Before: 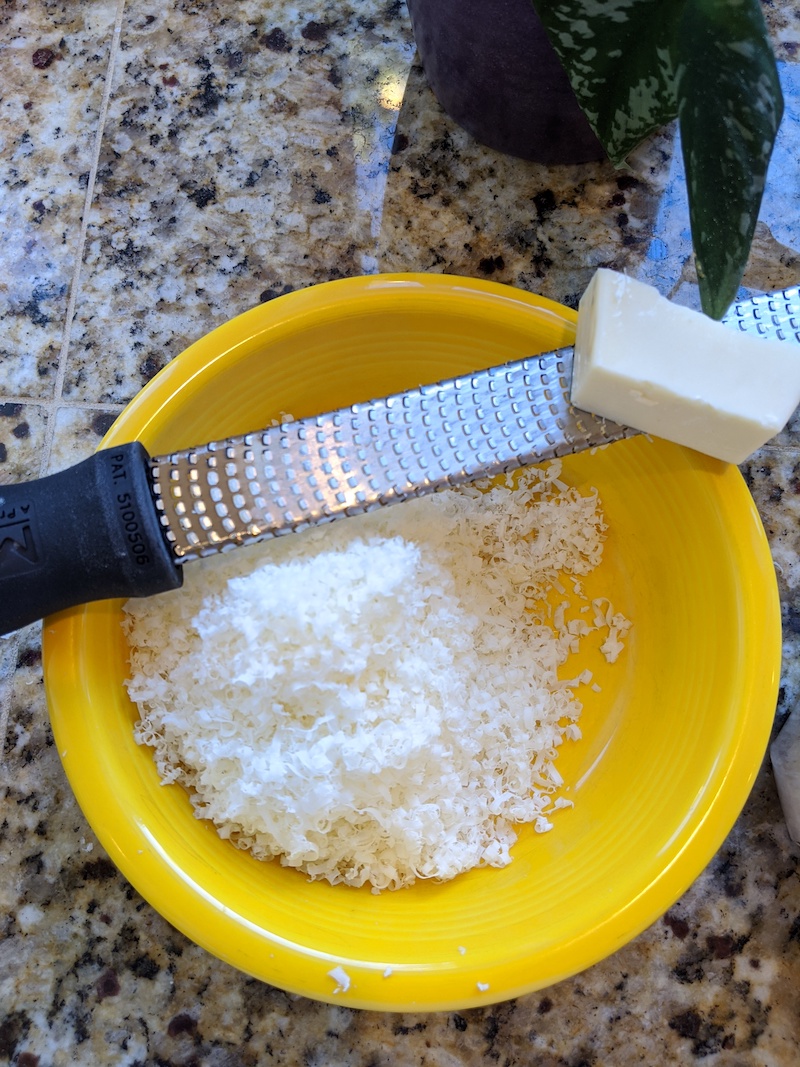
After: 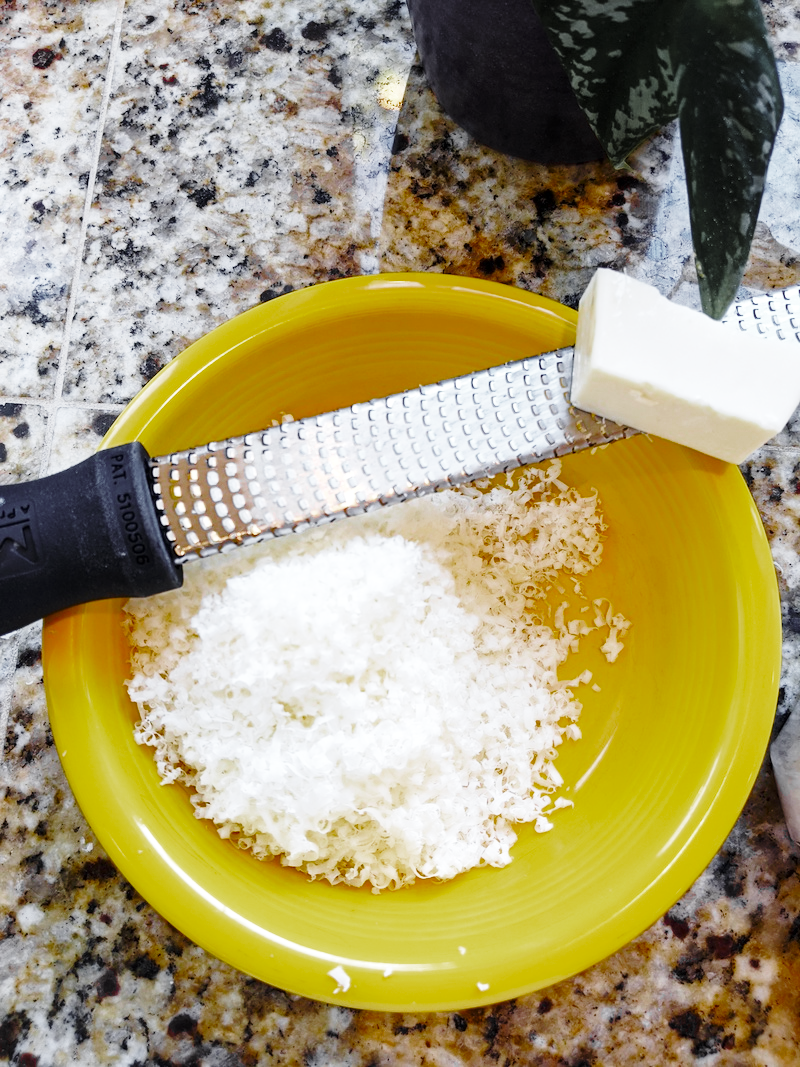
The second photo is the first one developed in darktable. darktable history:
contrast brightness saturation: contrast 0.04, saturation 0.16
color balance rgb: linear chroma grading › shadows 32%, linear chroma grading › global chroma -2%, linear chroma grading › mid-tones 4%, perceptual saturation grading › global saturation -2%, perceptual saturation grading › highlights -8%, perceptual saturation grading › mid-tones 8%, perceptual saturation grading › shadows 4%, perceptual brilliance grading › highlights 8%, perceptual brilliance grading › mid-tones 4%, perceptual brilliance grading › shadows 2%, global vibrance 16%, saturation formula JzAzBz (2021)
base curve: curves: ch0 [(0, 0) (0.028, 0.03) (0.121, 0.232) (0.46, 0.748) (0.859, 0.968) (1, 1)], preserve colors none
color zones: curves: ch0 [(0.004, 0.388) (0.125, 0.392) (0.25, 0.404) (0.375, 0.5) (0.5, 0.5) (0.625, 0.5) (0.75, 0.5) (0.875, 0.5)]; ch1 [(0, 0.5) (0.125, 0.5) (0.25, 0.5) (0.375, 0.124) (0.524, 0.124) (0.645, 0.128) (0.789, 0.132) (0.914, 0.096) (0.998, 0.068)]
